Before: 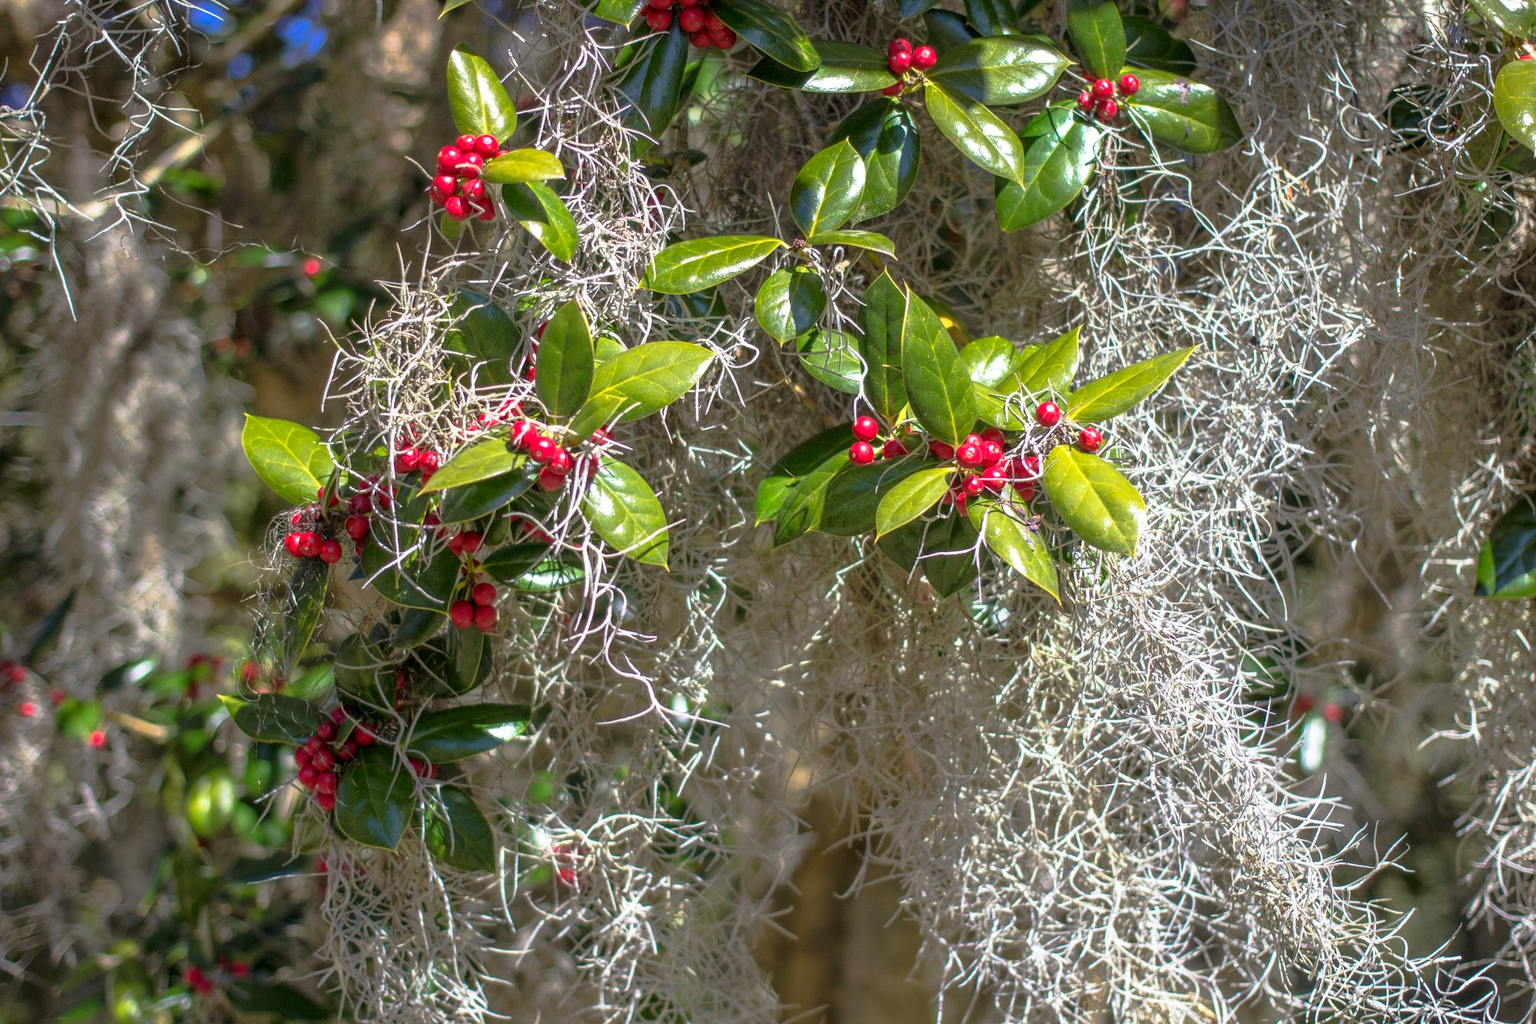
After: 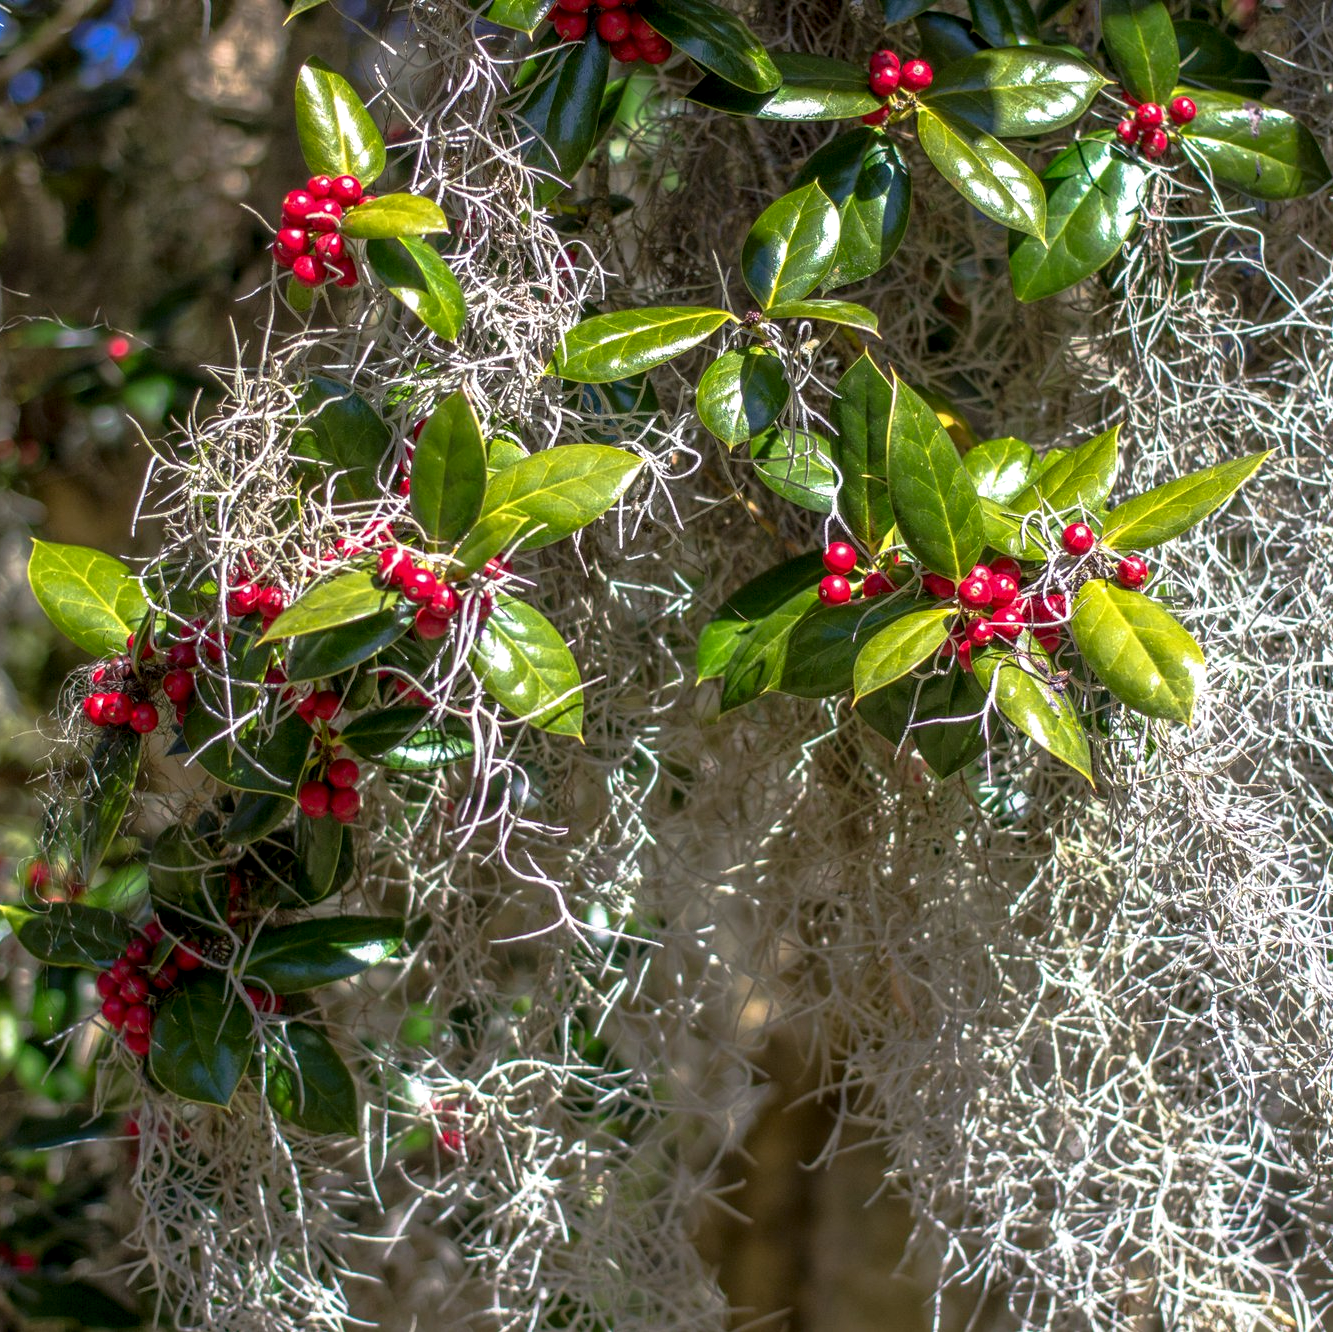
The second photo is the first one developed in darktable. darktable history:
local contrast: detail 130%
contrast brightness saturation: brightness -0.089
crop and rotate: left 14.35%, right 18.983%
